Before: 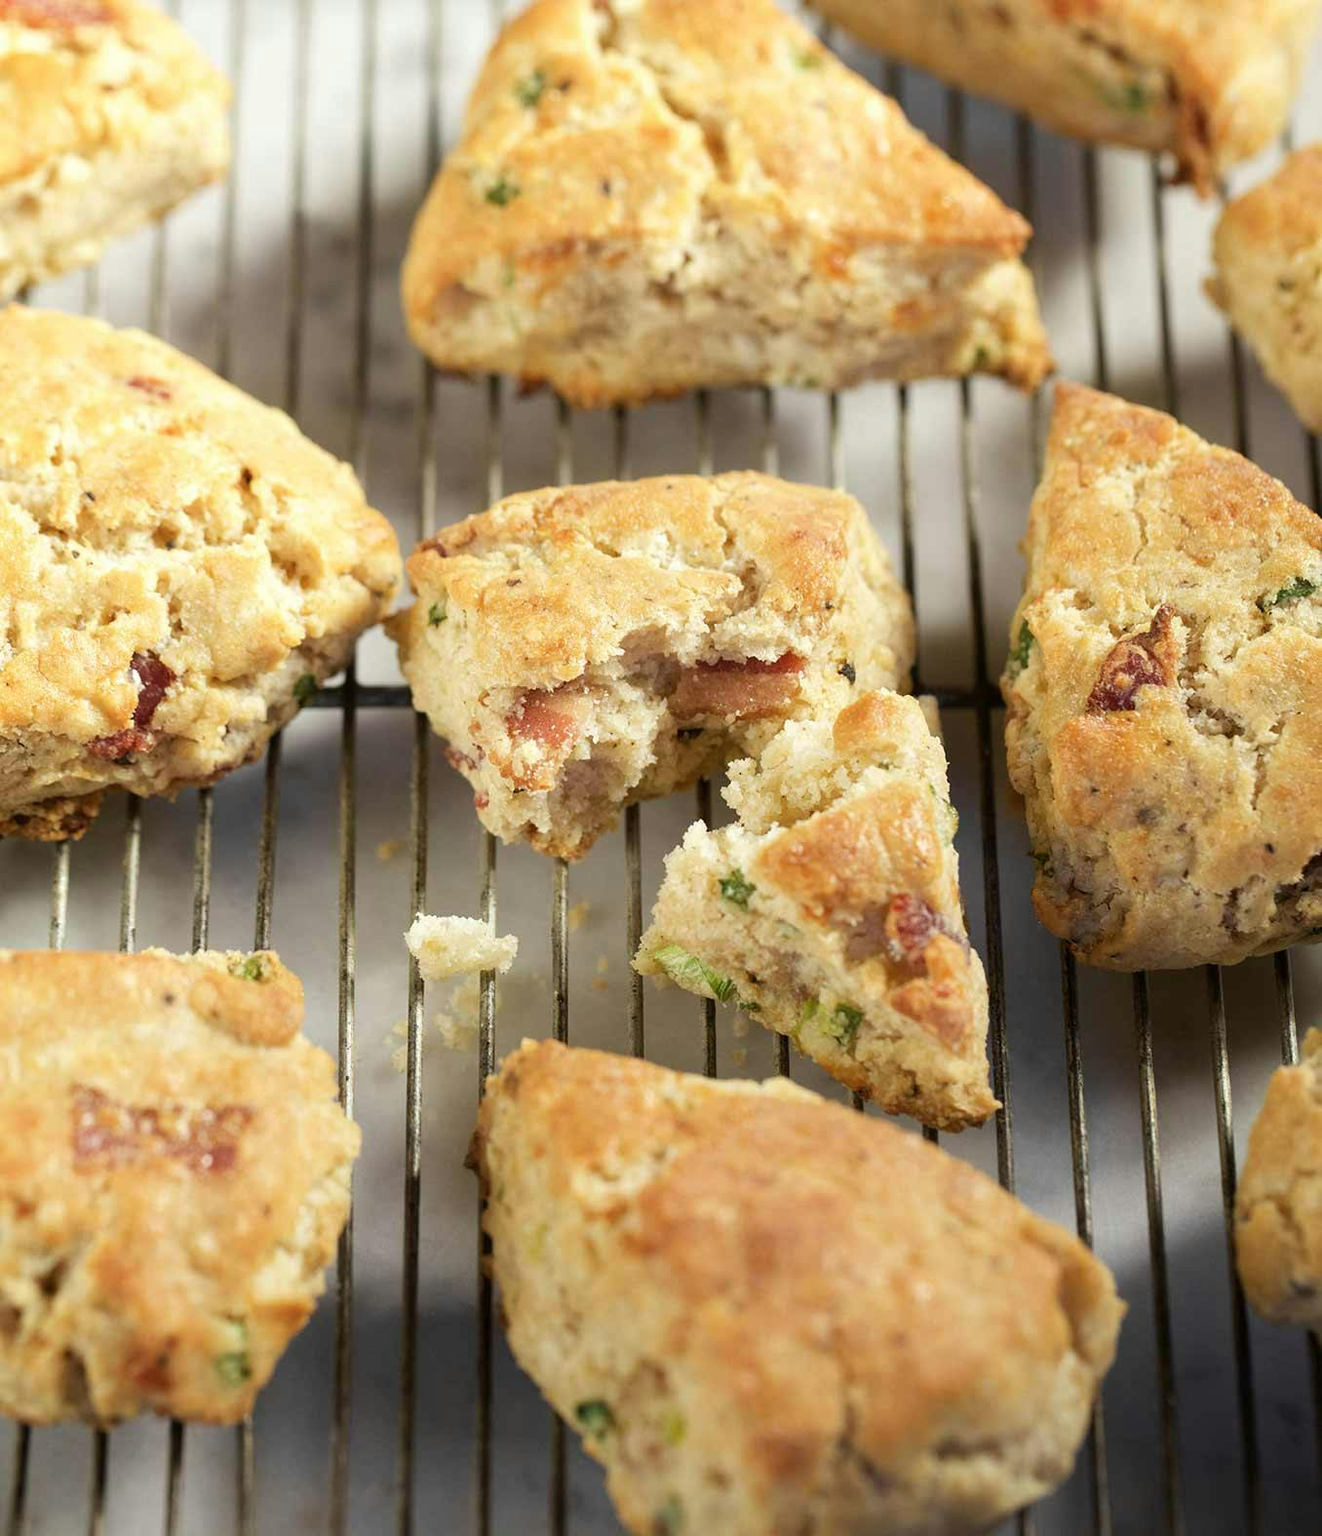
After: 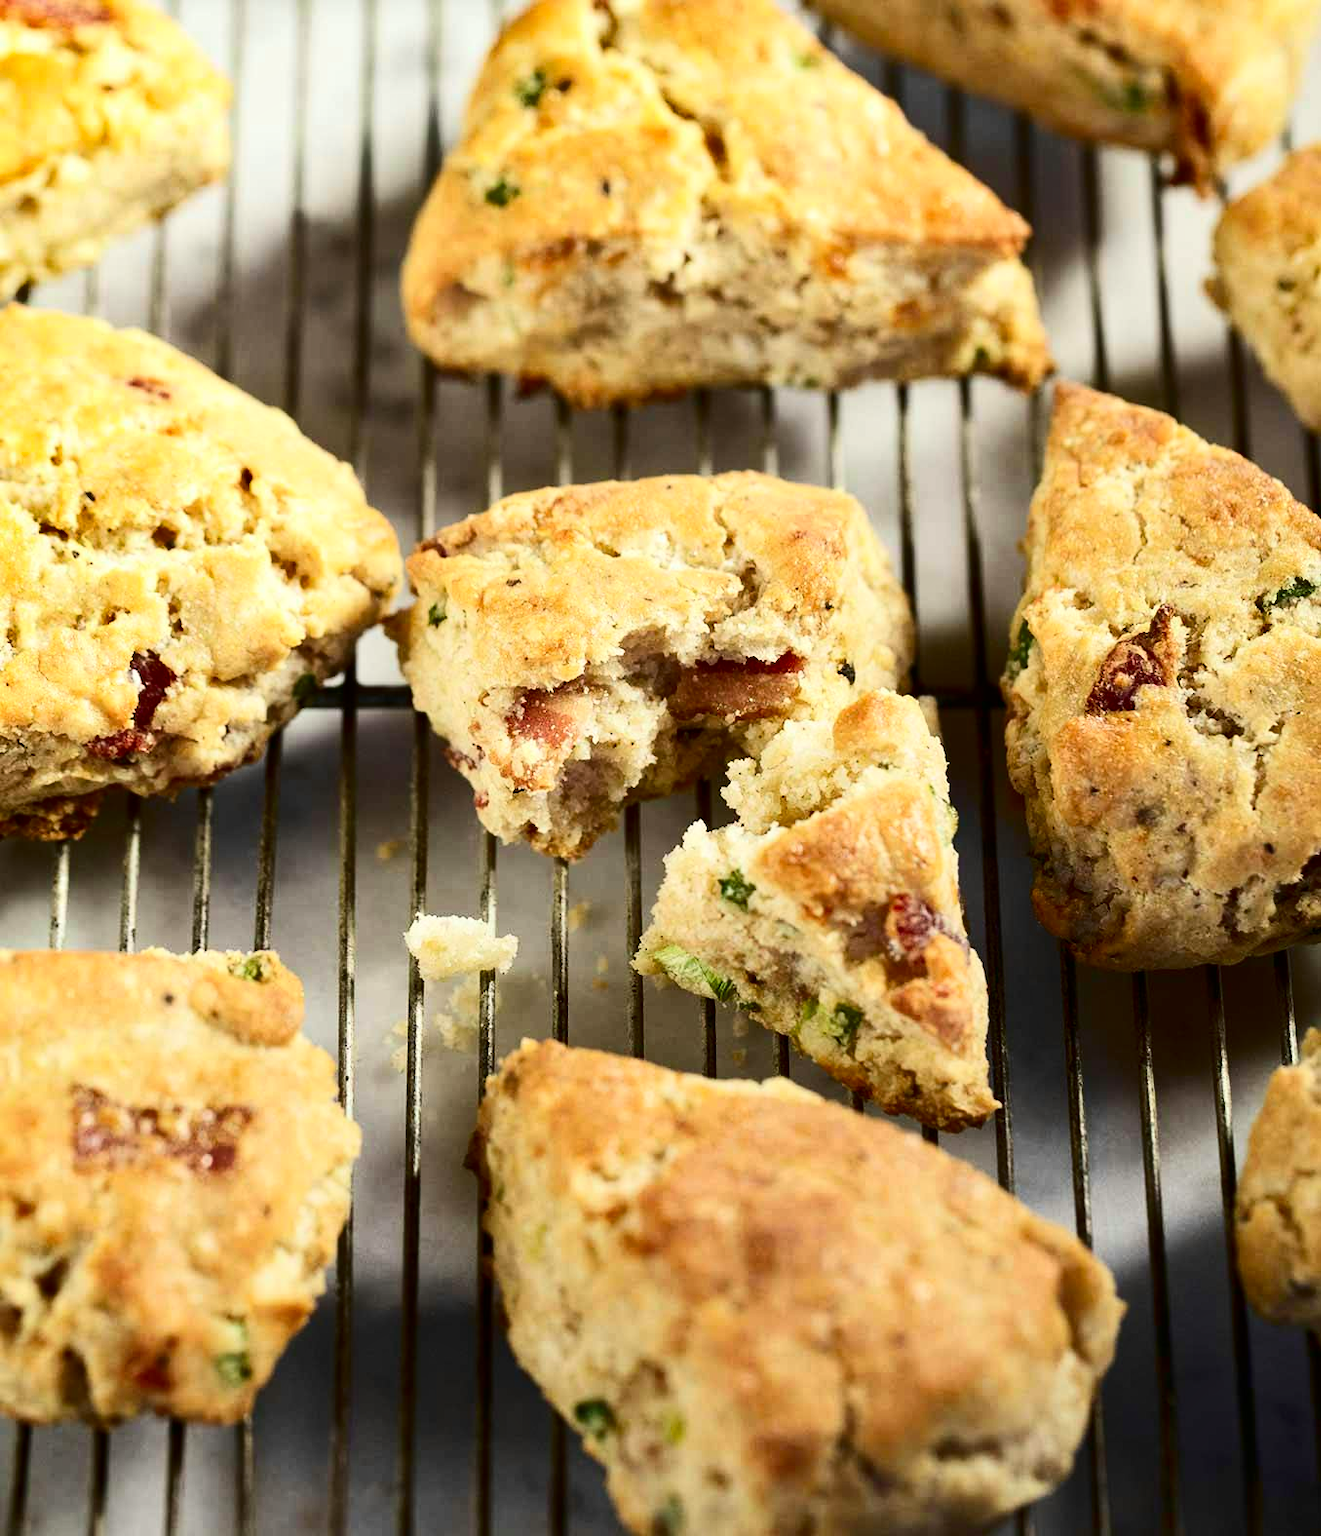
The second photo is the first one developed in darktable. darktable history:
shadows and highlights: soften with gaussian
contrast brightness saturation: contrast 0.304, brightness -0.08, saturation 0.169
